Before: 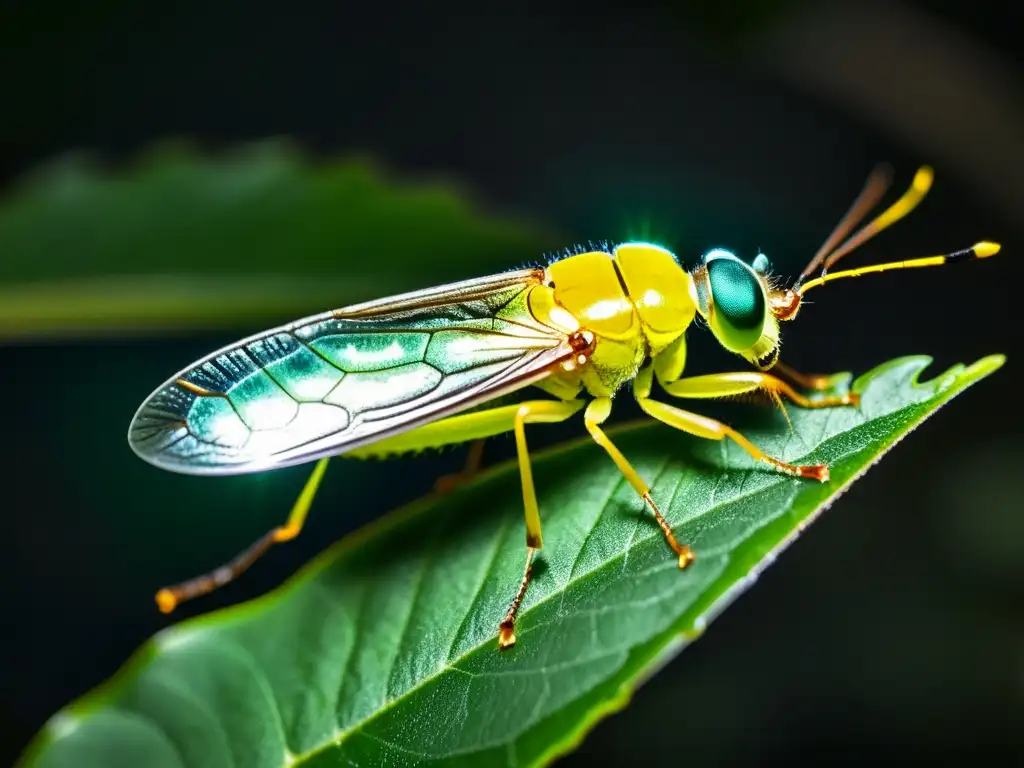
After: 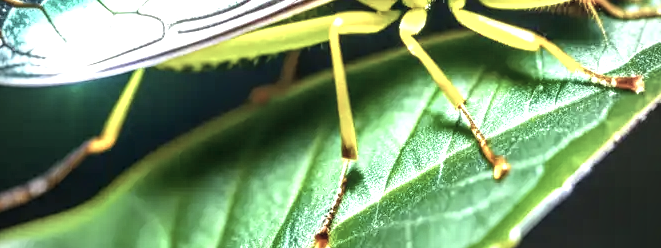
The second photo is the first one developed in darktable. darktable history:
color correction: highlights b* 0.025, saturation 0.581
crop: left 18.073%, top 50.727%, right 17.314%, bottom 16.879%
local contrast: detail 130%
exposure: black level correction 0, exposure 1.096 EV, compensate highlight preservation false
color balance rgb: linear chroma grading › global chroma 22.787%, perceptual saturation grading › global saturation 0.584%, global vibrance 20%
vignetting: fall-off start 67.1%, brightness -0.459, saturation -0.298, width/height ratio 1.007
